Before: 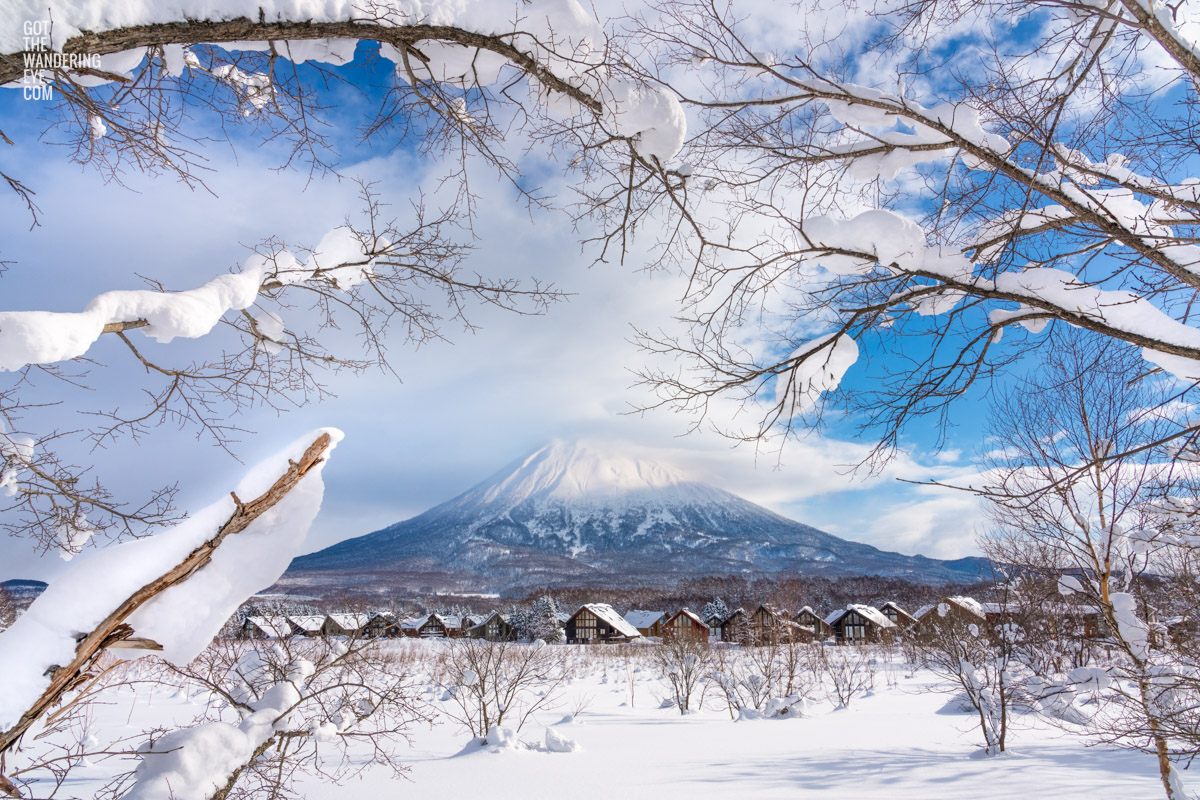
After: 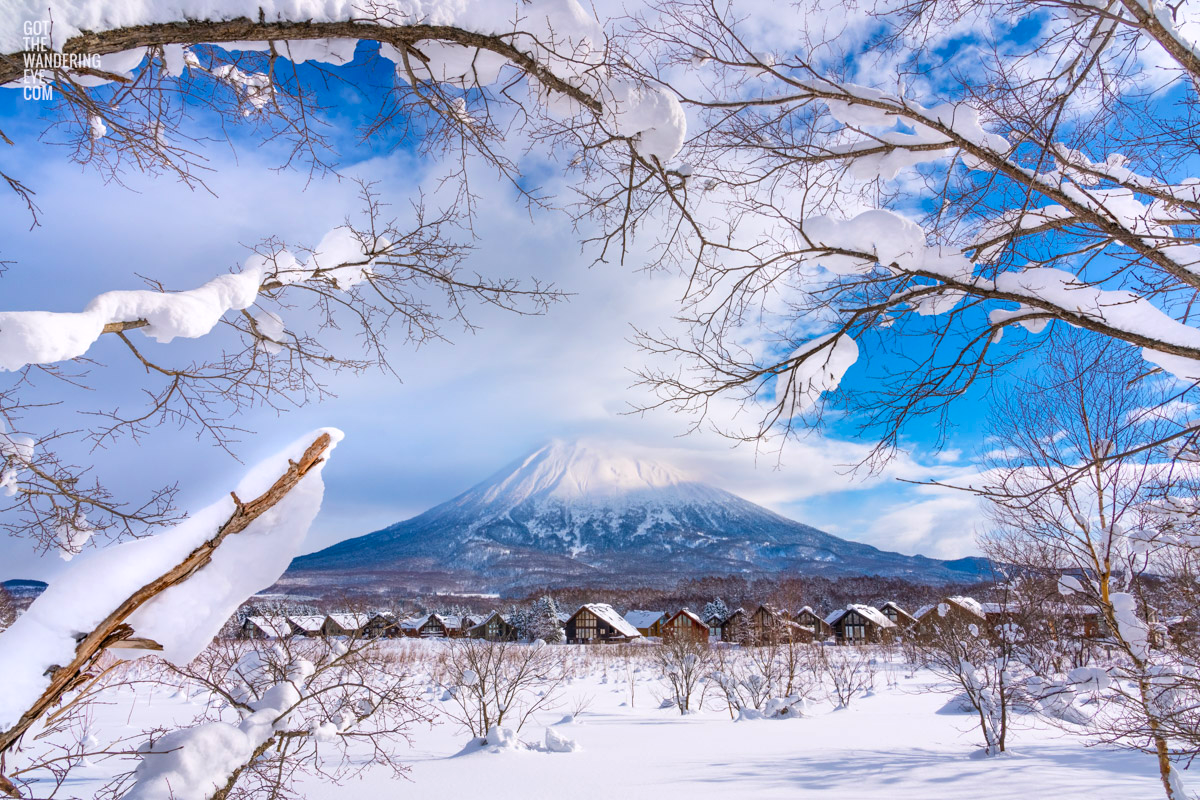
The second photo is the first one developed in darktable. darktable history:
white balance: red 1.004, blue 1.024
color balance rgb: perceptual saturation grading › global saturation 25%, global vibrance 20%
shadows and highlights: shadows 29.32, highlights -29.32, low approximation 0.01, soften with gaussian
